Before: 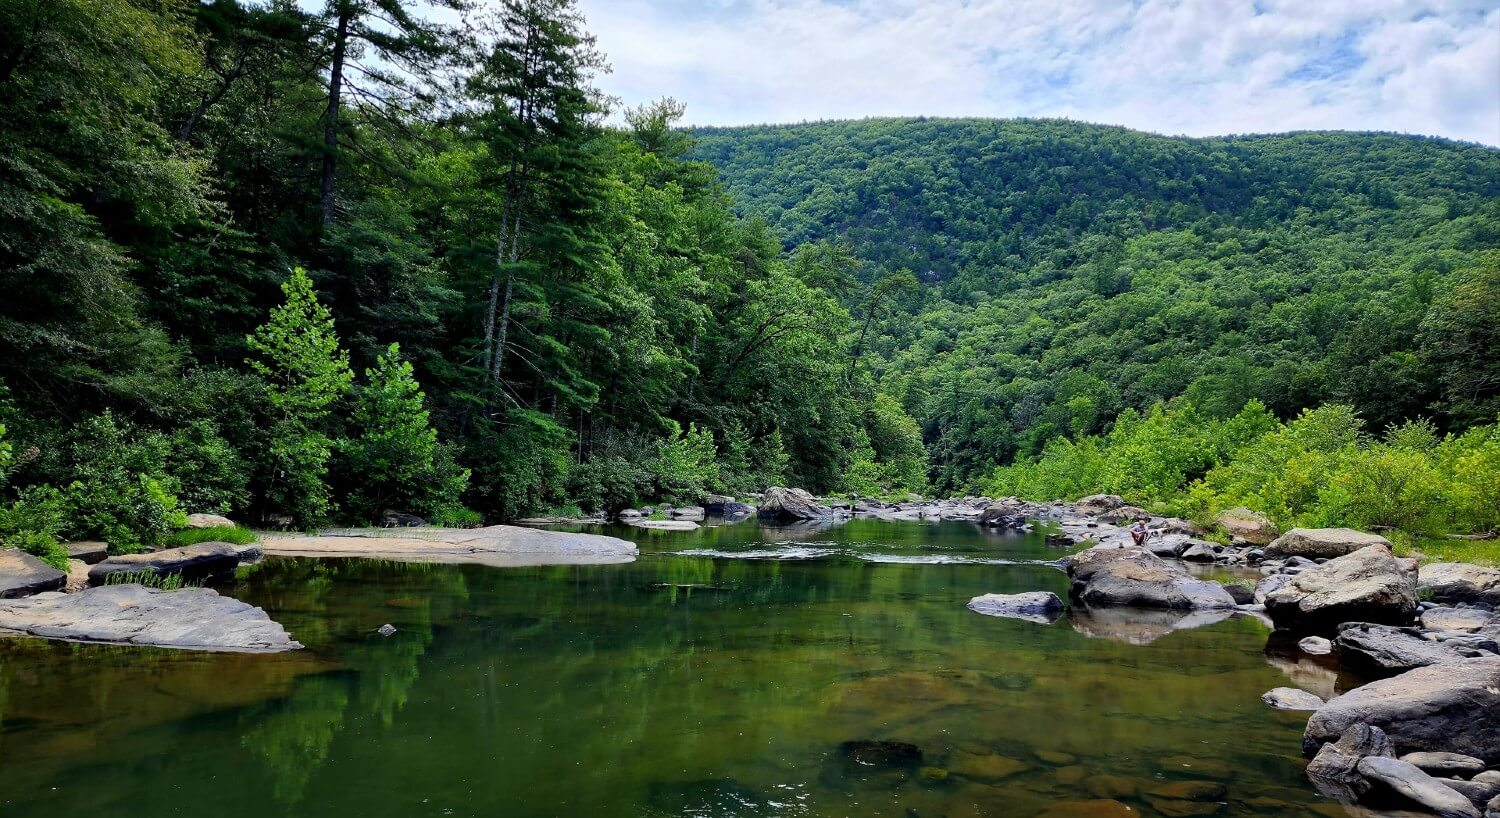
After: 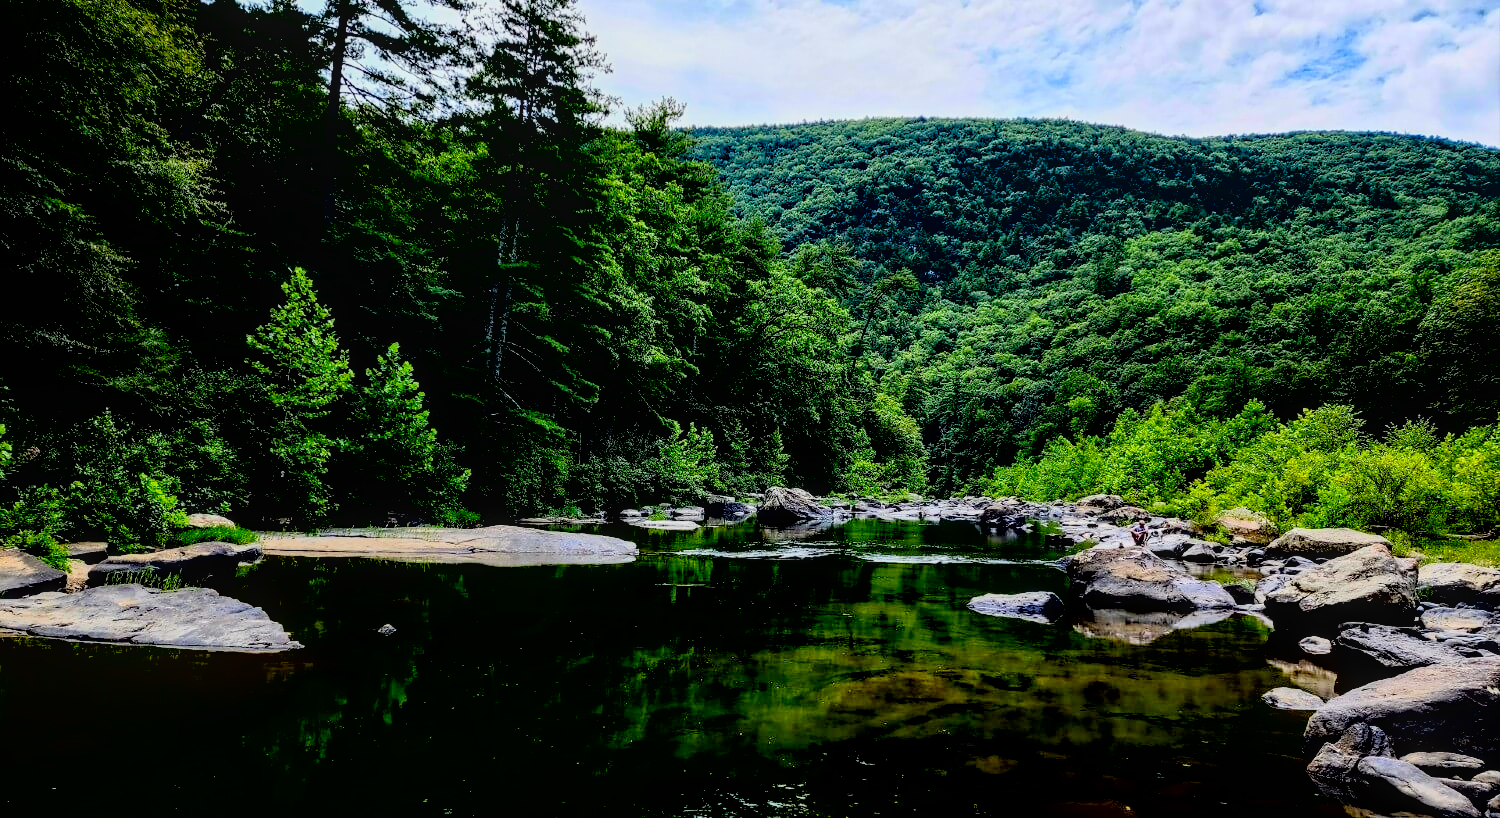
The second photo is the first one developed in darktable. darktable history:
tone curve: curves: ch0 [(0, 0) (0.082, 0.02) (0.129, 0.078) (0.275, 0.301) (0.67, 0.809) (1, 1)], color space Lab, linked channels, preserve colors none
haze removal: compatibility mode true, adaptive false
local contrast: on, module defaults
exposure: black level correction 0.046, exposure -0.228 EV, compensate highlight preservation false
